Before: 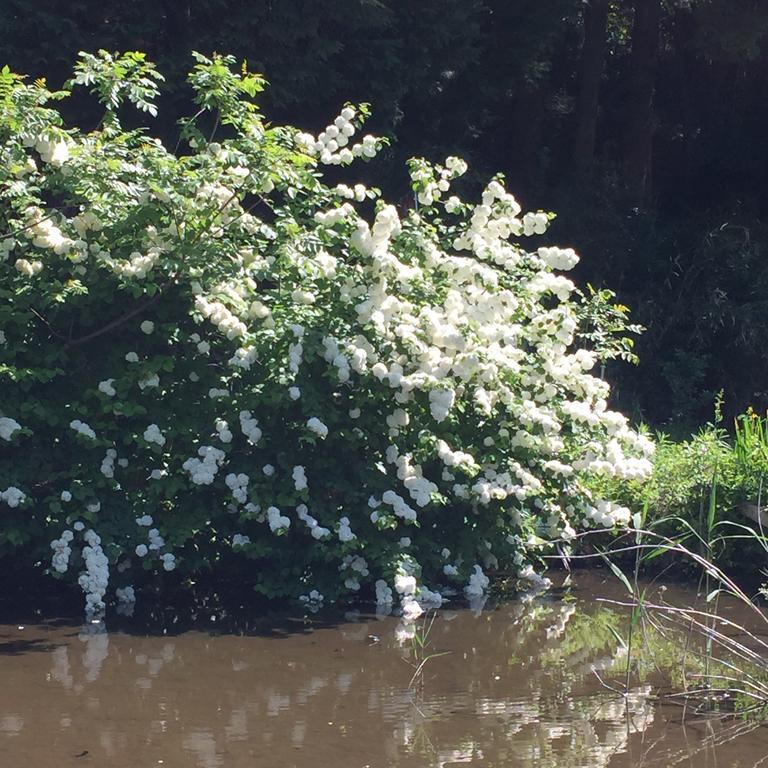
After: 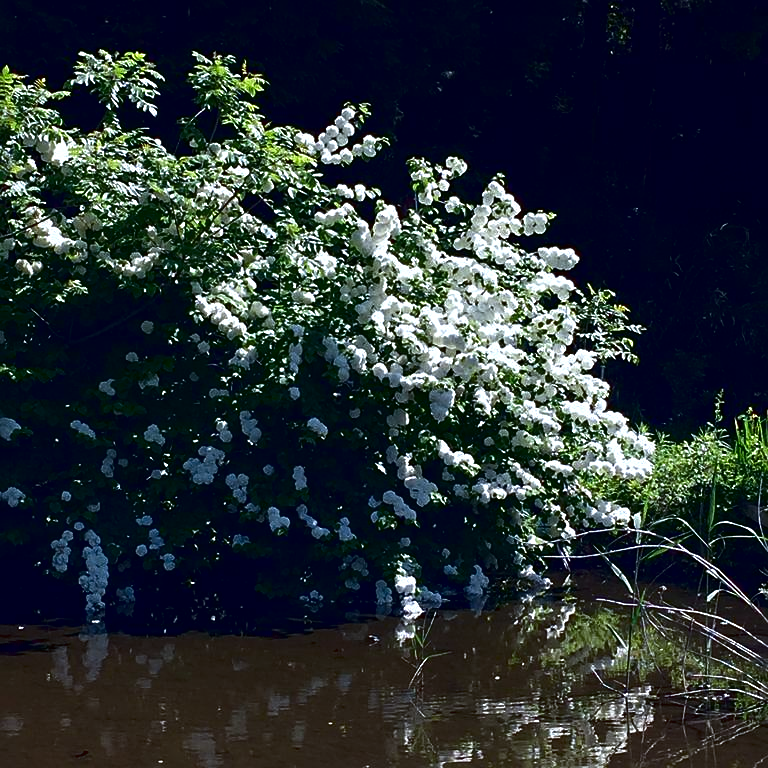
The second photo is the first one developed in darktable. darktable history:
contrast brightness saturation: brightness -0.52
white balance: red 0.924, blue 1.095
exposure: black level correction 0.007, exposure 0.093 EV, compensate highlight preservation false
haze removal: compatibility mode true, adaptive false
sharpen: on, module defaults
